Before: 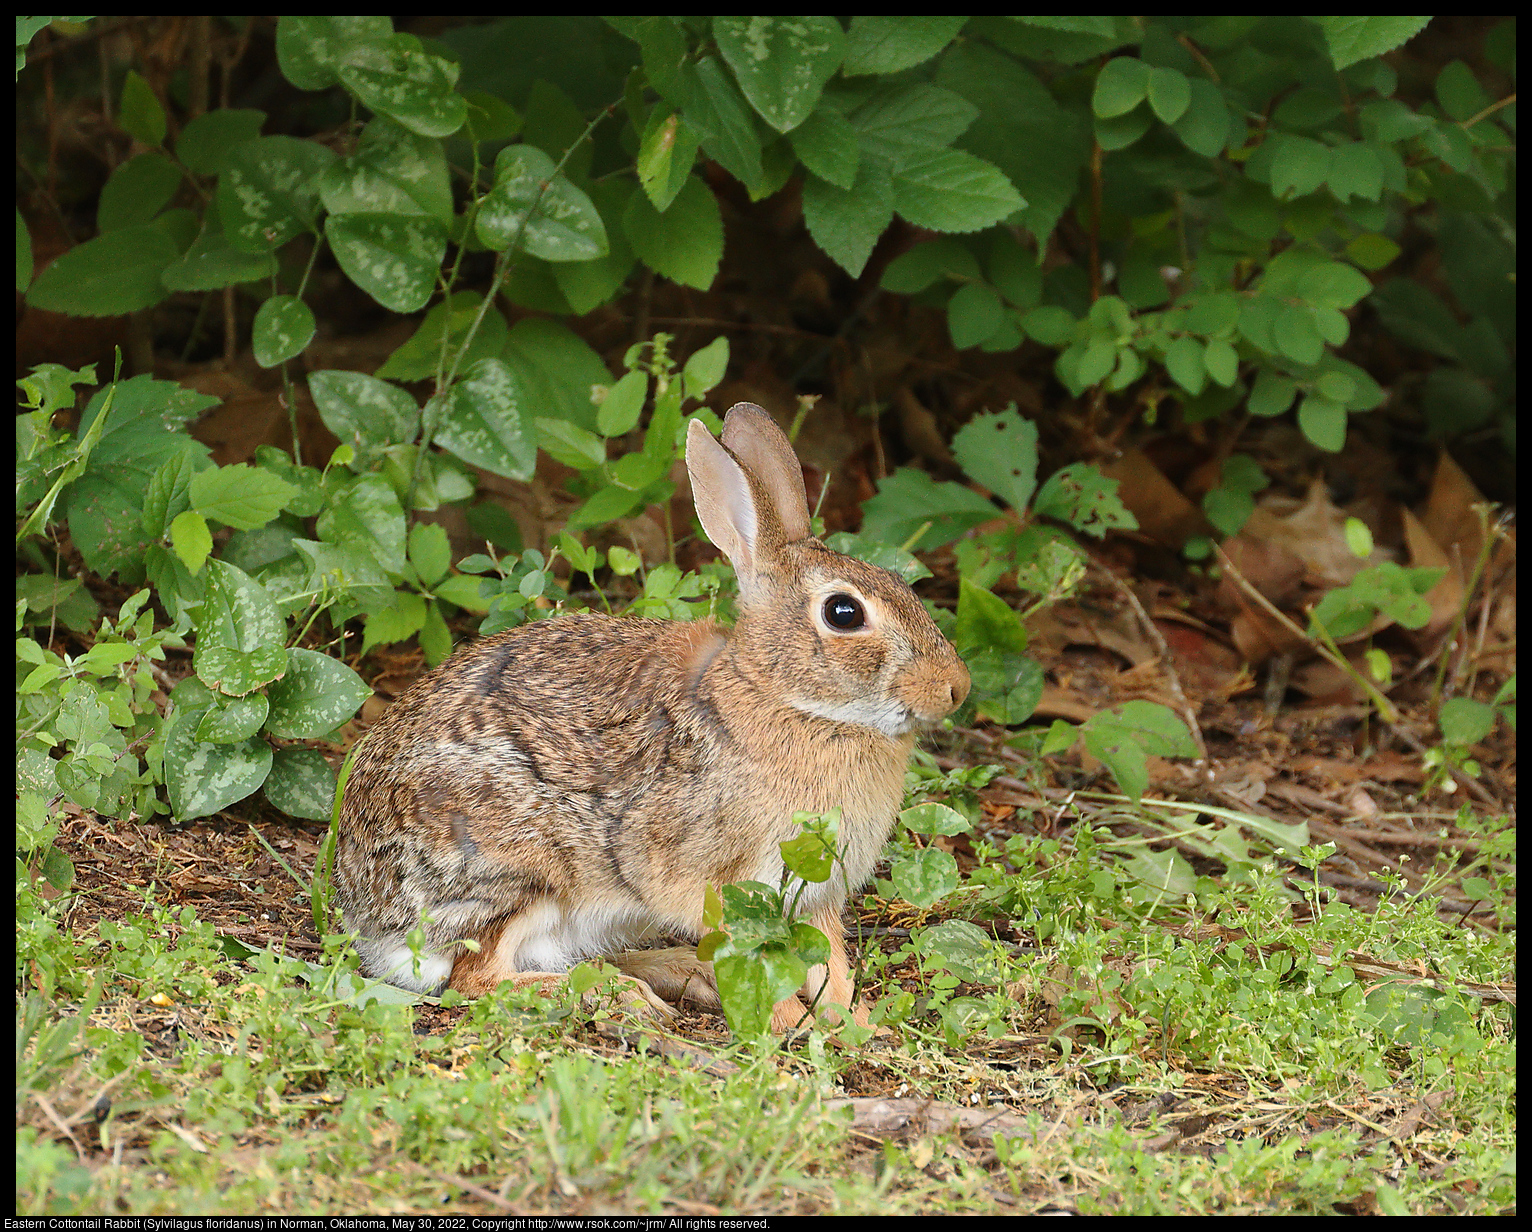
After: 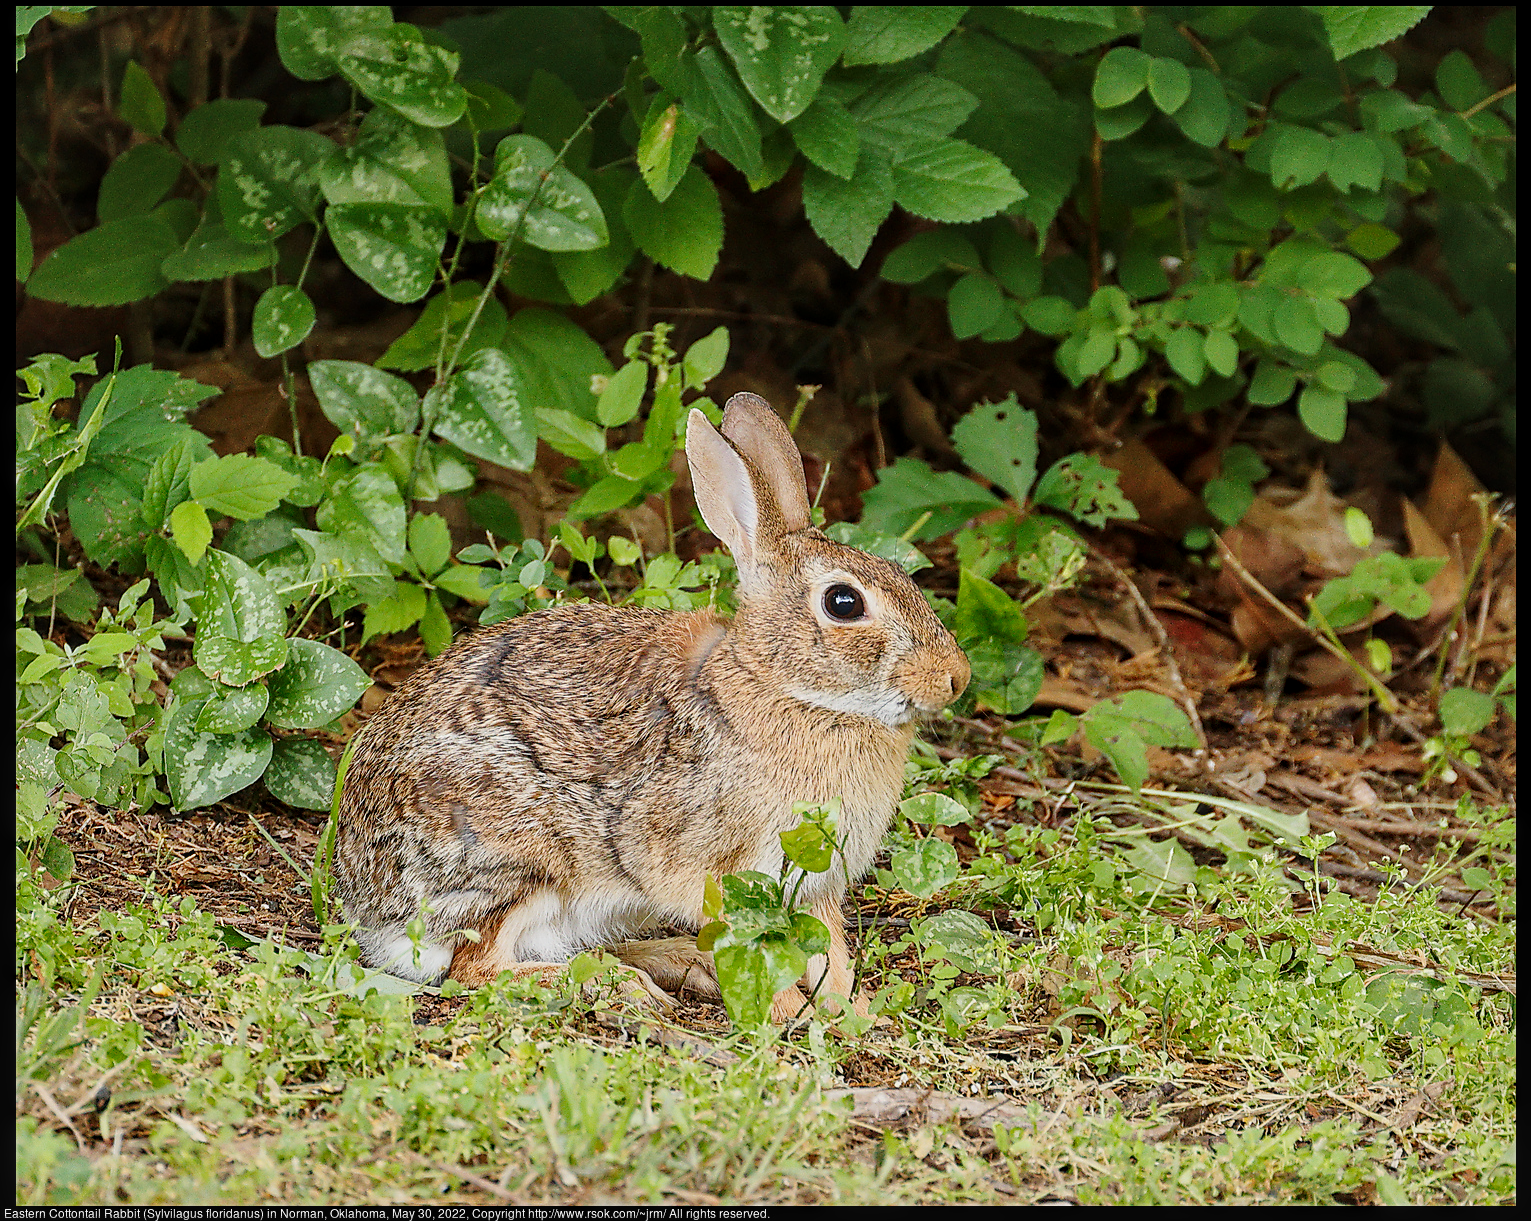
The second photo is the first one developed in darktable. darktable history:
crop: top 0.812%, right 0.02%
local contrast: on, module defaults
tone curve: curves: ch0 [(0, 0) (0.091, 0.066) (0.184, 0.16) (0.491, 0.519) (0.748, 0.765) (1, 0.919)]; ch1 [(0, 0) (0.179, 0.173) (0.322, 0.32) (0.424, 0.424) (0.502, 0.504) (0.56, 0.578) (0.631, 0.675) (0.777, 0.806) (1, 1)]; ch2 [(0, 0) (0.434, 0.447) (0.483, 0.487) (0.547, 0.573) (0.676, 0.673) (1, 1)], preserve colors none
sharpen: amount 0.499
